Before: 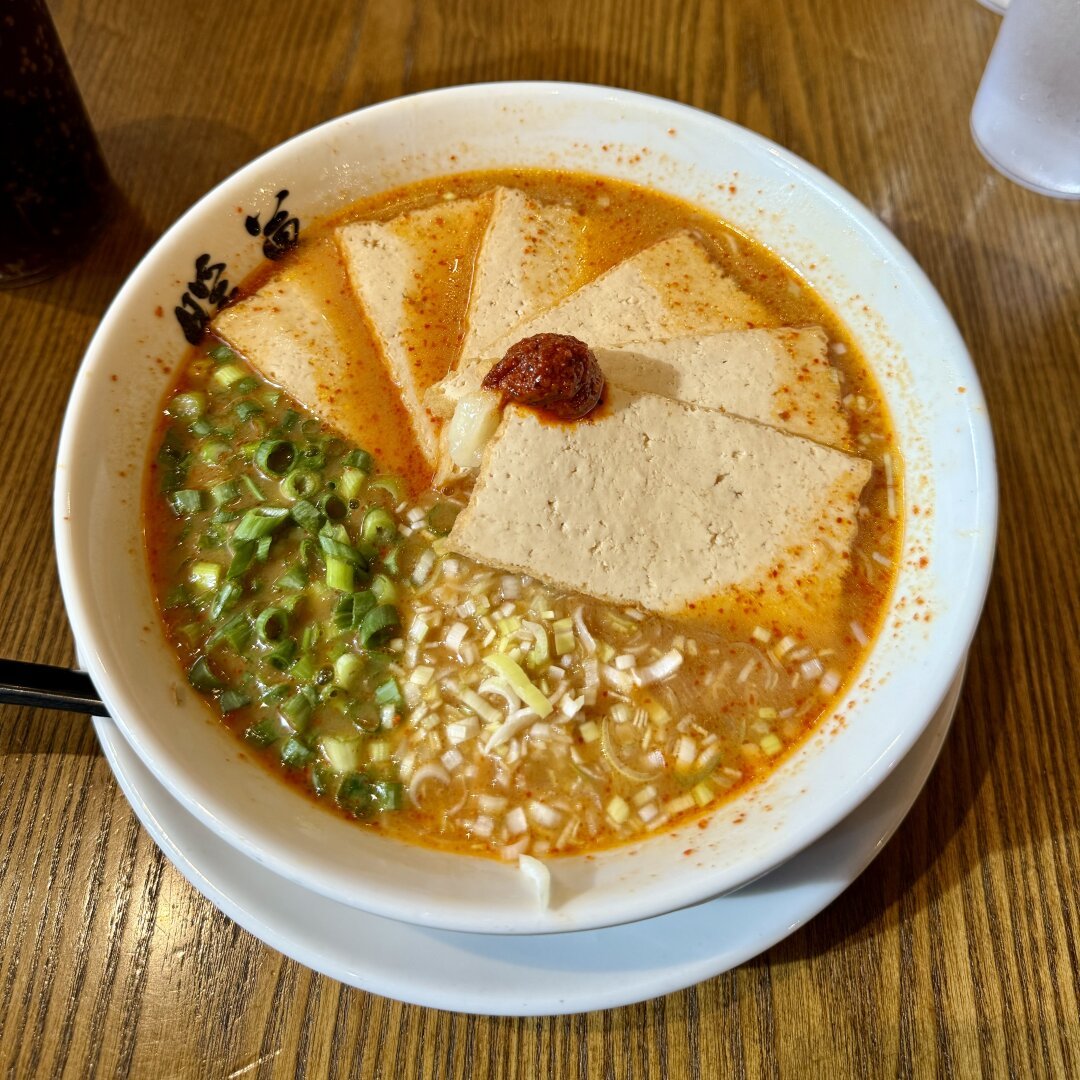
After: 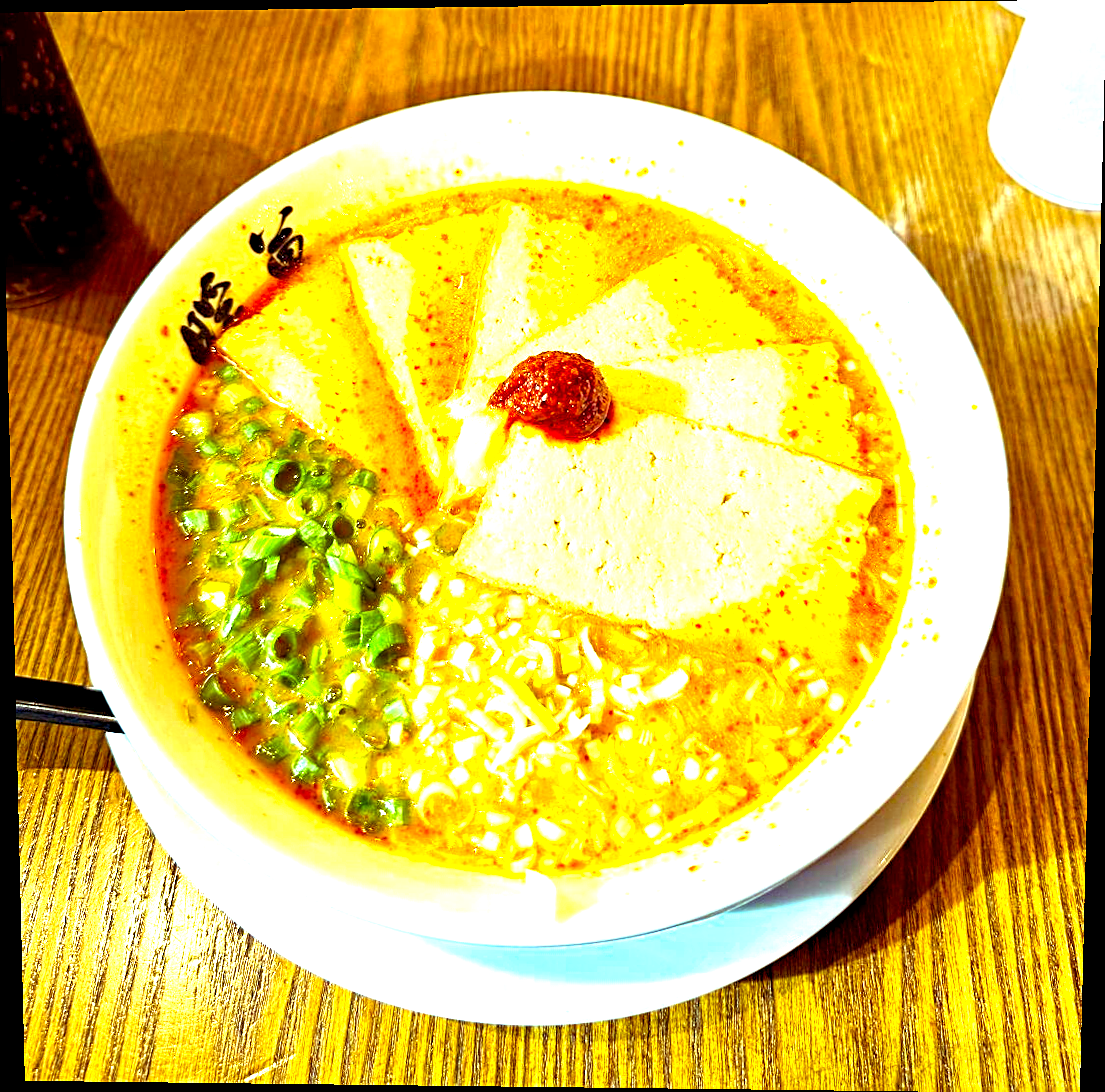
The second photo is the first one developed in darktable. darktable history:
local contrast: highlights 100%, shadows 100%, detail 120%, midtone range 0.2
rotate and perspective: lens shift (vertical) 0.048, lens shift (horizontal) -0.024, automatic cropping off
color balance: on, module defaults
sharpen: on, module defaults
contrast brightness saturation: brightness -0.02, saturation 0.35
haze removal: compatibility mode true, adaptive false
exposure: black level correction 0.001, exposure 1.84 EV, compensate highlight preservation false
color balance rgb: shadows lift › luminance 0.49%, shadows lift › chroma 6.83%, shadows lift › hue 300.29°, power › hue 208.98°, highlights gain › luminance 20.24%, highlights gain › chroma 2.73%, highlights gain › hue 173.85°, perceptual saturation grading › global saturation 18.05%
